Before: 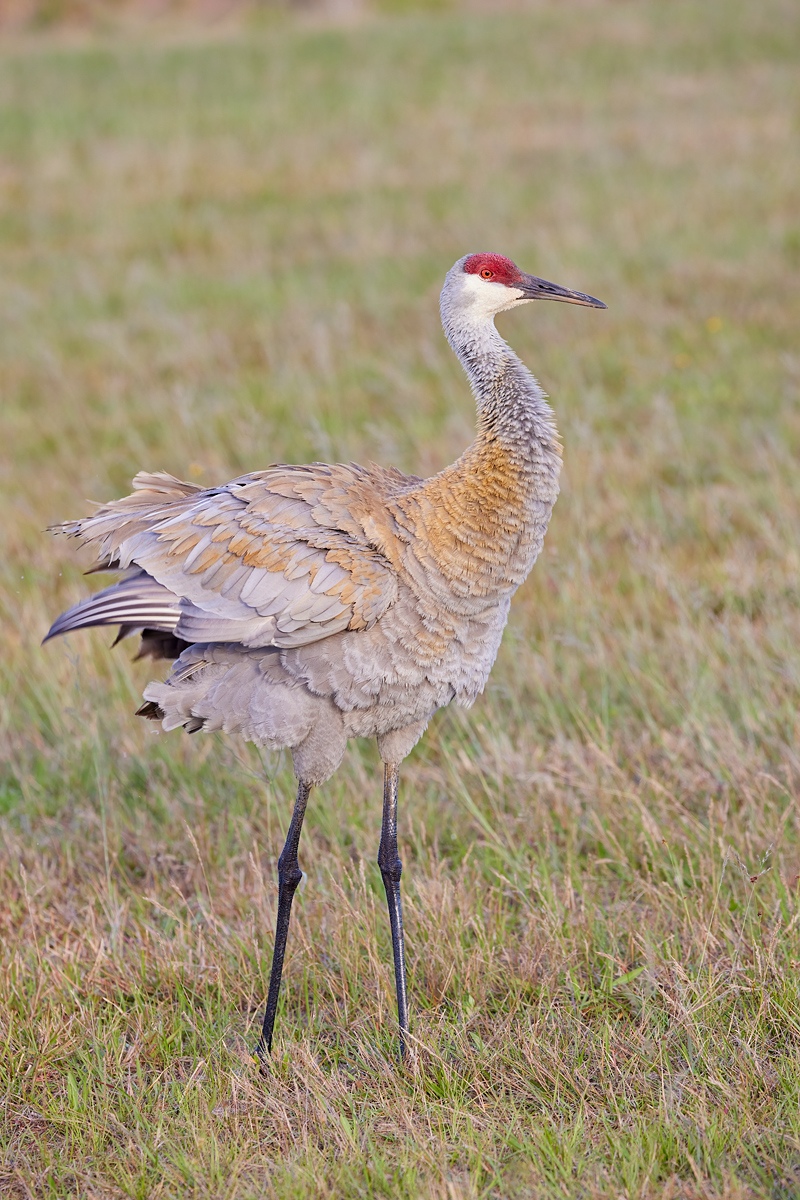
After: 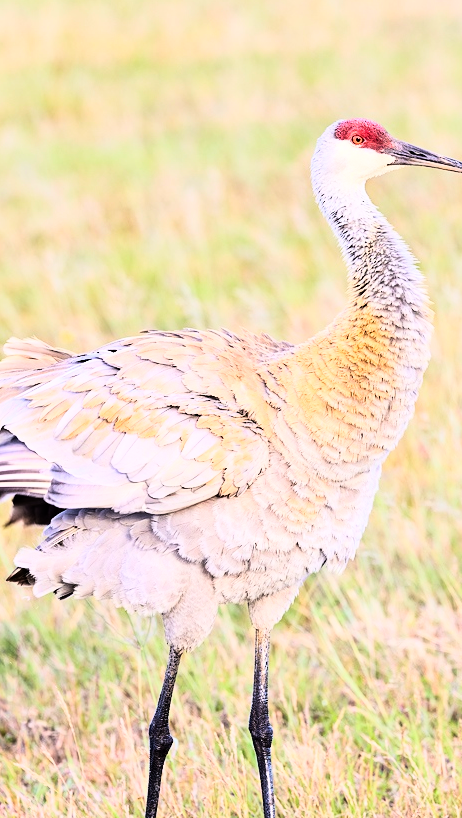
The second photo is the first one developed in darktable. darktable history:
crop: left 16.202%, top 11.208%, right 26.045%, bottom 20.557%
rgb curve: curves: ch0 [(0, 0) (0.21, 0.15) (0.24, 0.21) (0.5, 0.75) (0.75, 0.96) (0.89, 0.99) (1, 1)]; ch1 [(0, 0.02) (0.21, 0.13) (0.25, 0.2) (0.5, 0.67) (0.75, 0.9) (0.89, 0.97) (1, 1)]; ch2 [(0, 0.02) (0.21, 0.13) (0.25, 0.2) (0.5, 0.67) (0.75, 0.9) (0.89, 0.97) (1, 1)], compensate middle gray true
